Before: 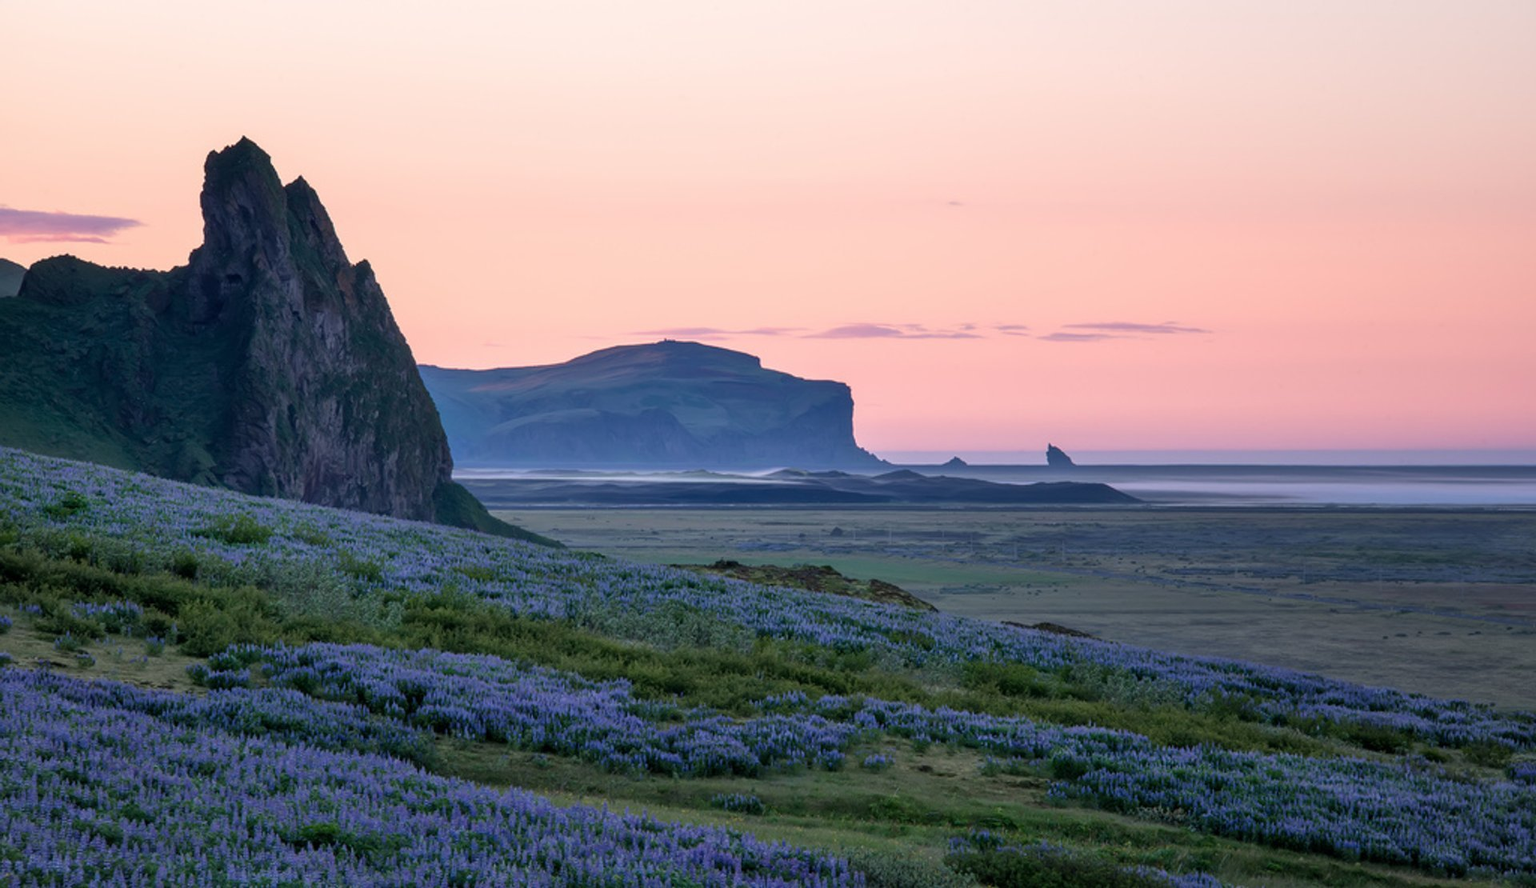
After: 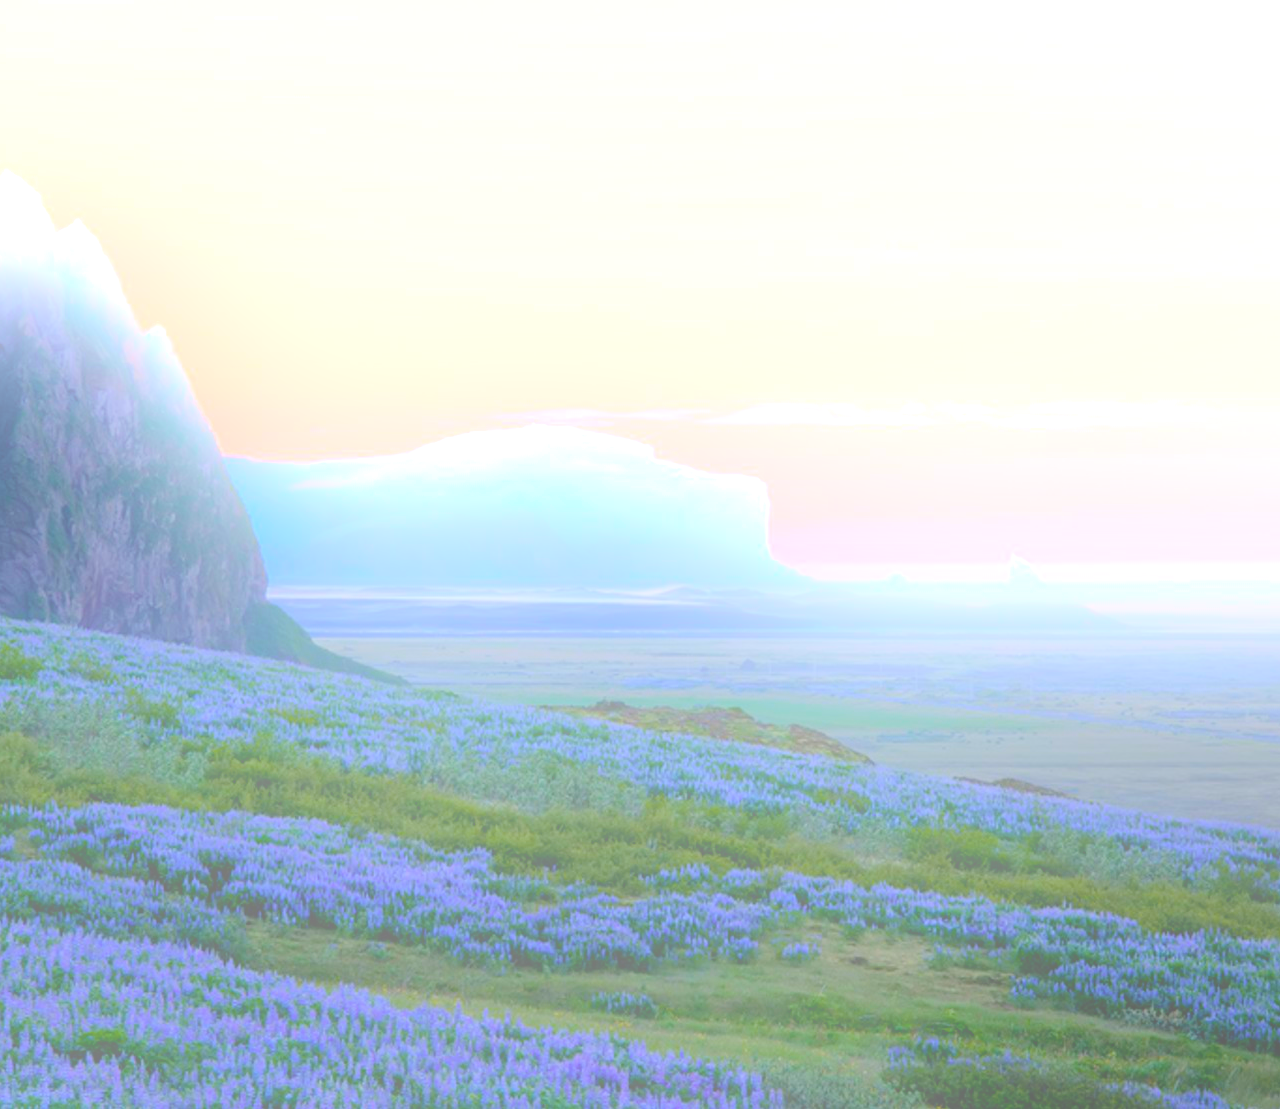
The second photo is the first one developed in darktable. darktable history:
crop and rotate: left 15.546%, right 17.787%
color balance rgb: linear chroma grading › global chroma 15%, perceptual saturation grading › global saturation 30%
bloom: size 25%, threshold 5%, strength 90%
